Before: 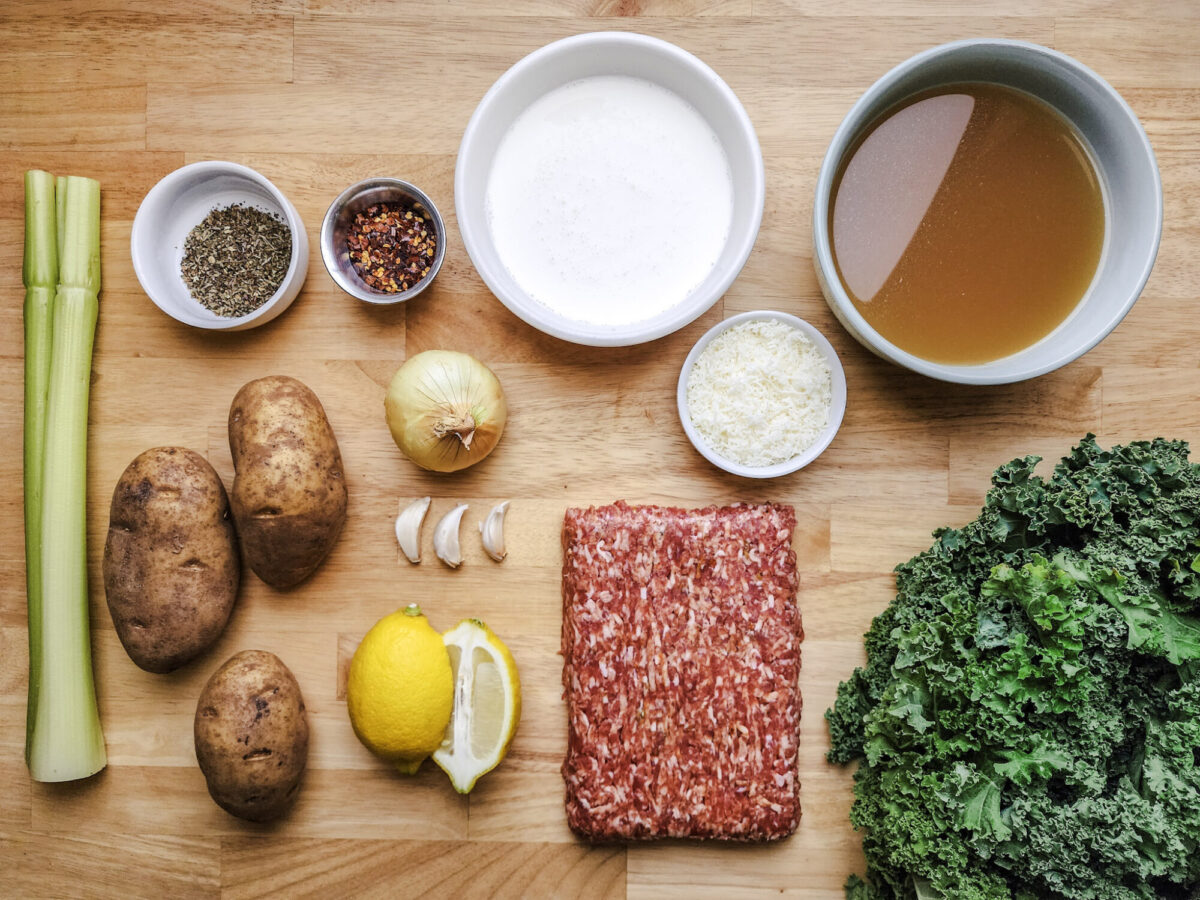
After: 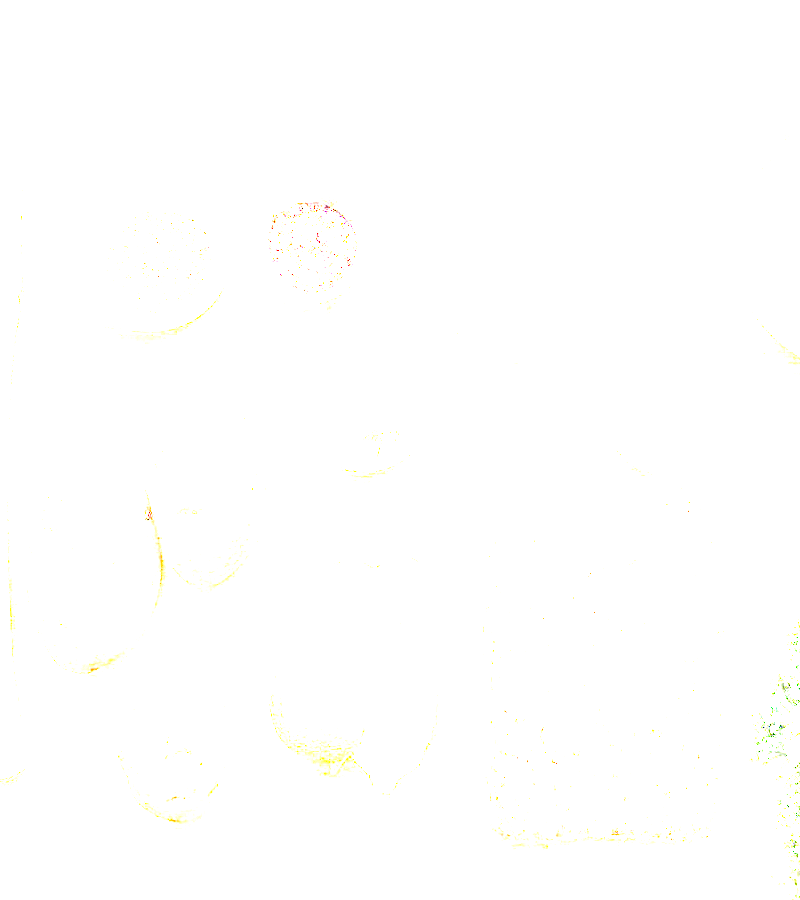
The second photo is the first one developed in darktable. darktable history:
crop and rotate: left 6.617%, right 26.717%
exposure: exposure 8 EV, compensate highlight preservation false
